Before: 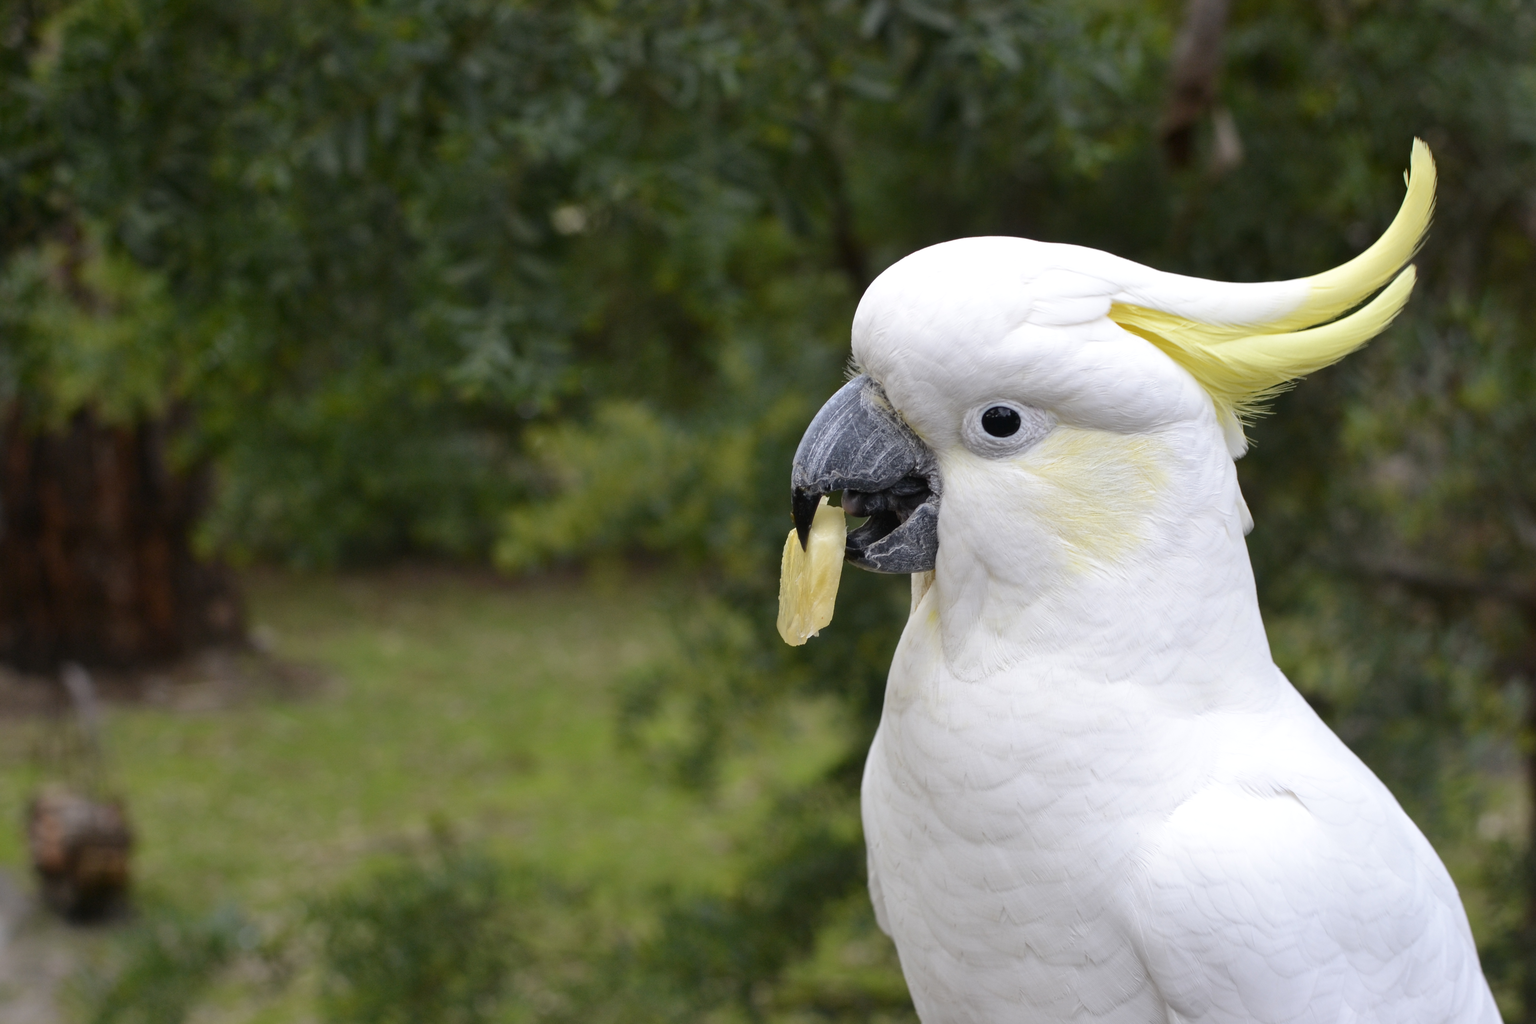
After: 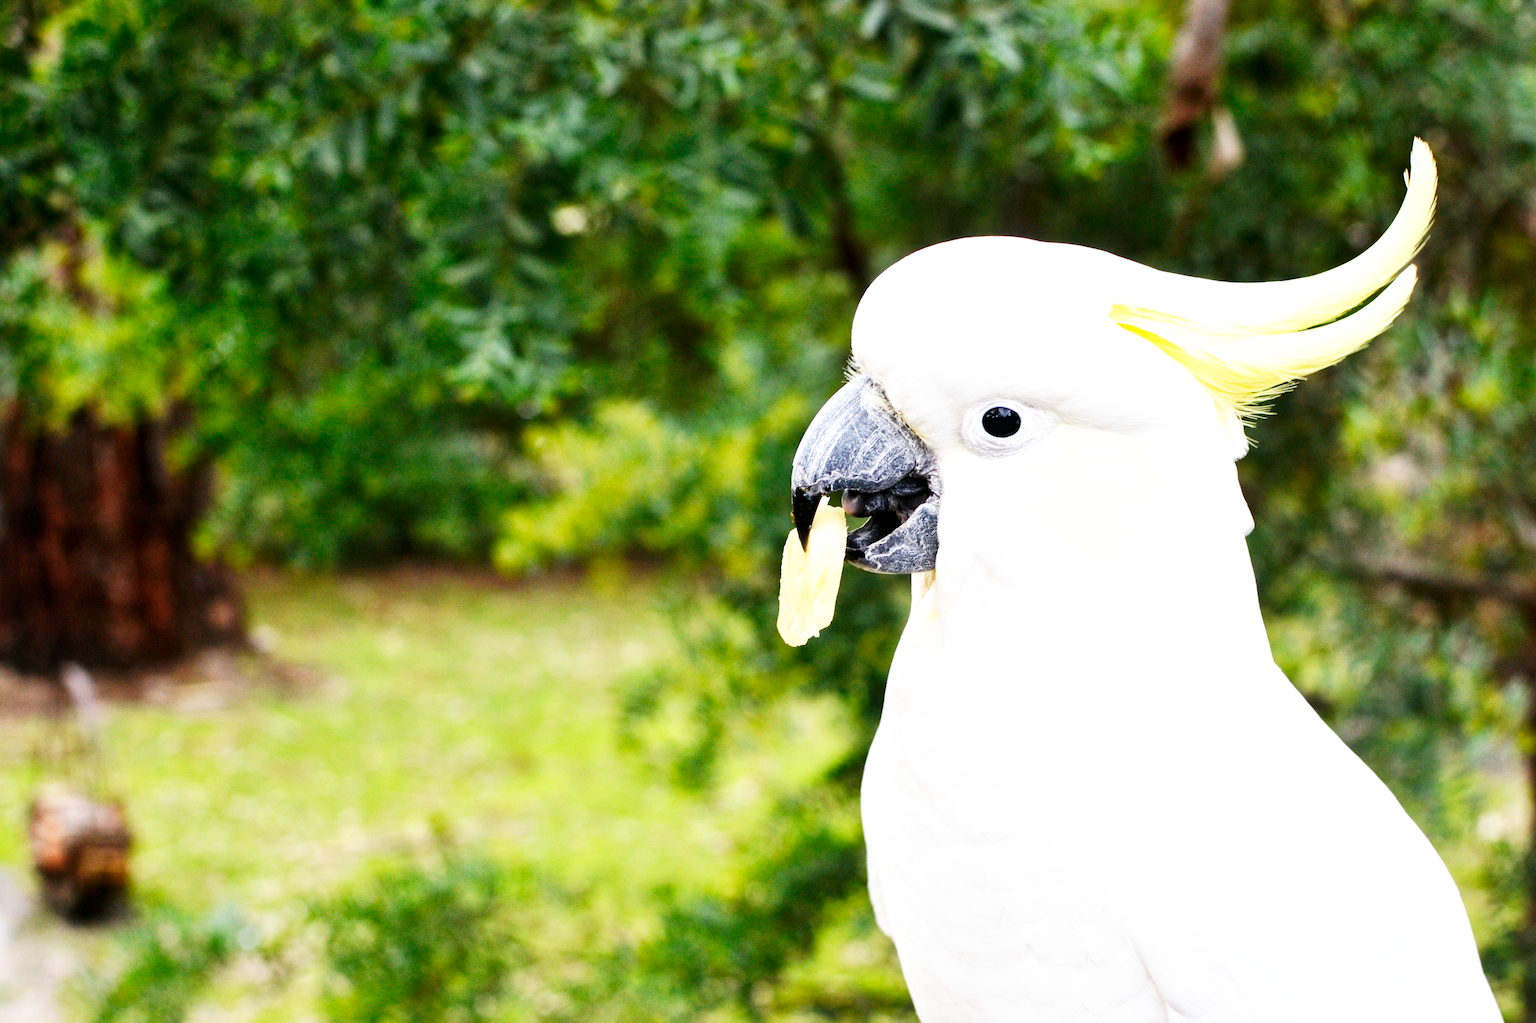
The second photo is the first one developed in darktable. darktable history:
local contrast: mode bilateral grid, contrast 21, coarseness 50, detail 120%, midtone range 0.2
base curve: curves: ch0 [(0, 0) (0.007, 0.004) (0.027, 0.03) (0.046, 0.07) (0.207, 0.54) (0.442, 0.872) (0.673, 0.972) (1, 1)], preserve colors none
exposure: black level correction 0, exposure 0.693 EV, compensate exposure bias true, compensate highlight preservation false
